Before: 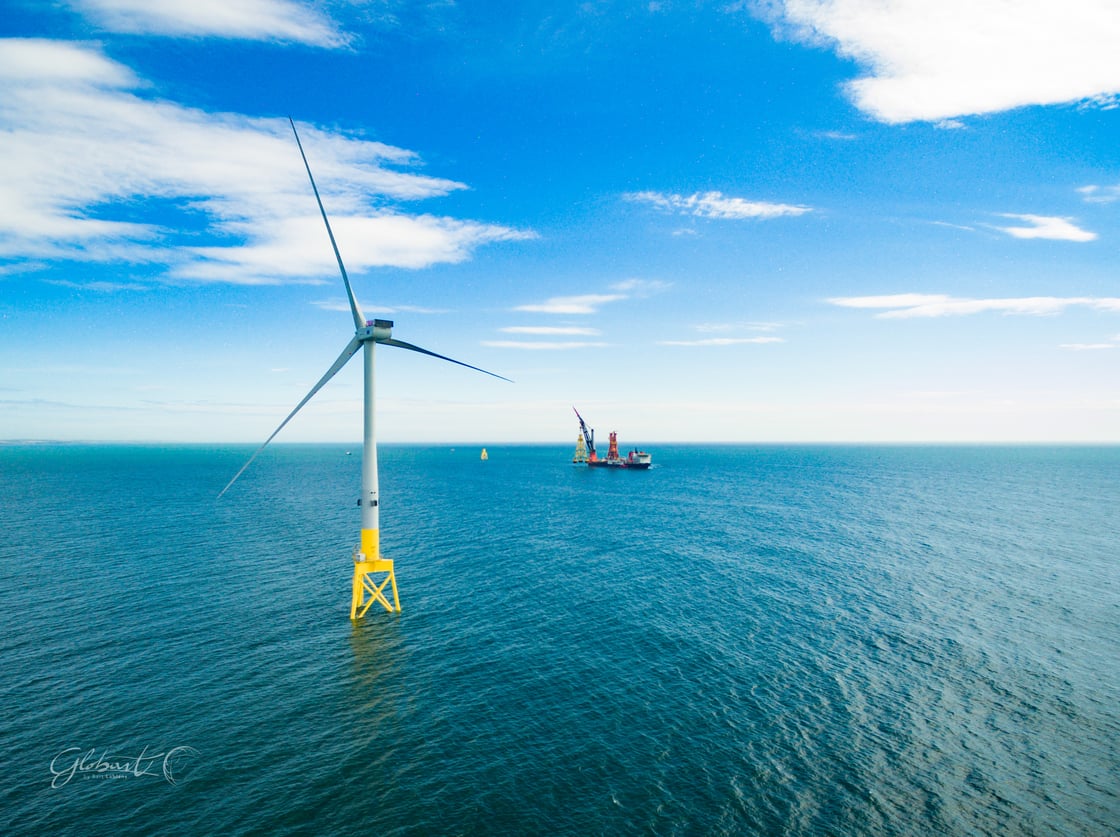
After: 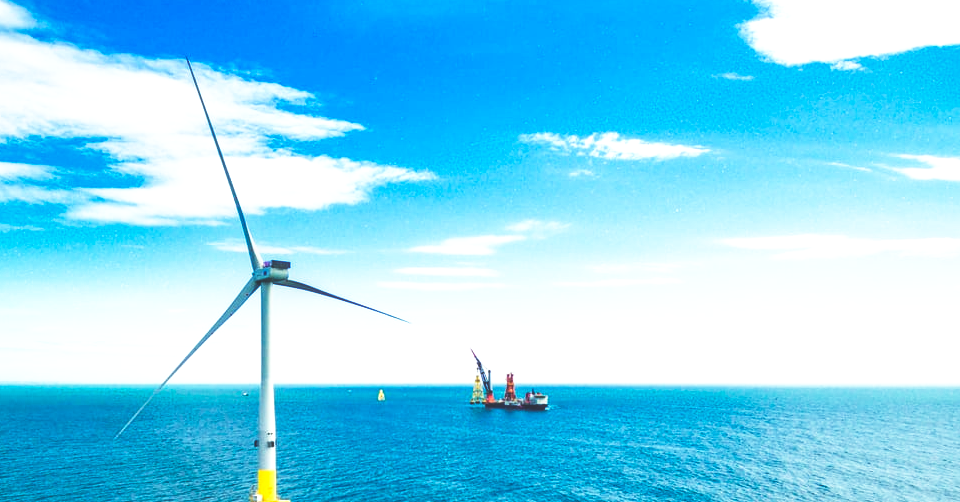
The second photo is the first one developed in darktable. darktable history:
base curve: curves: ch0 [(0, 0.036) (0.007, 0.037) (0.604, 0.887) (1, 1)], preserve colors none
local contrast: on, module defaults
crop and rotate: left 9.278%, top 7.28%, right 4.993%, bottom 32.654%
